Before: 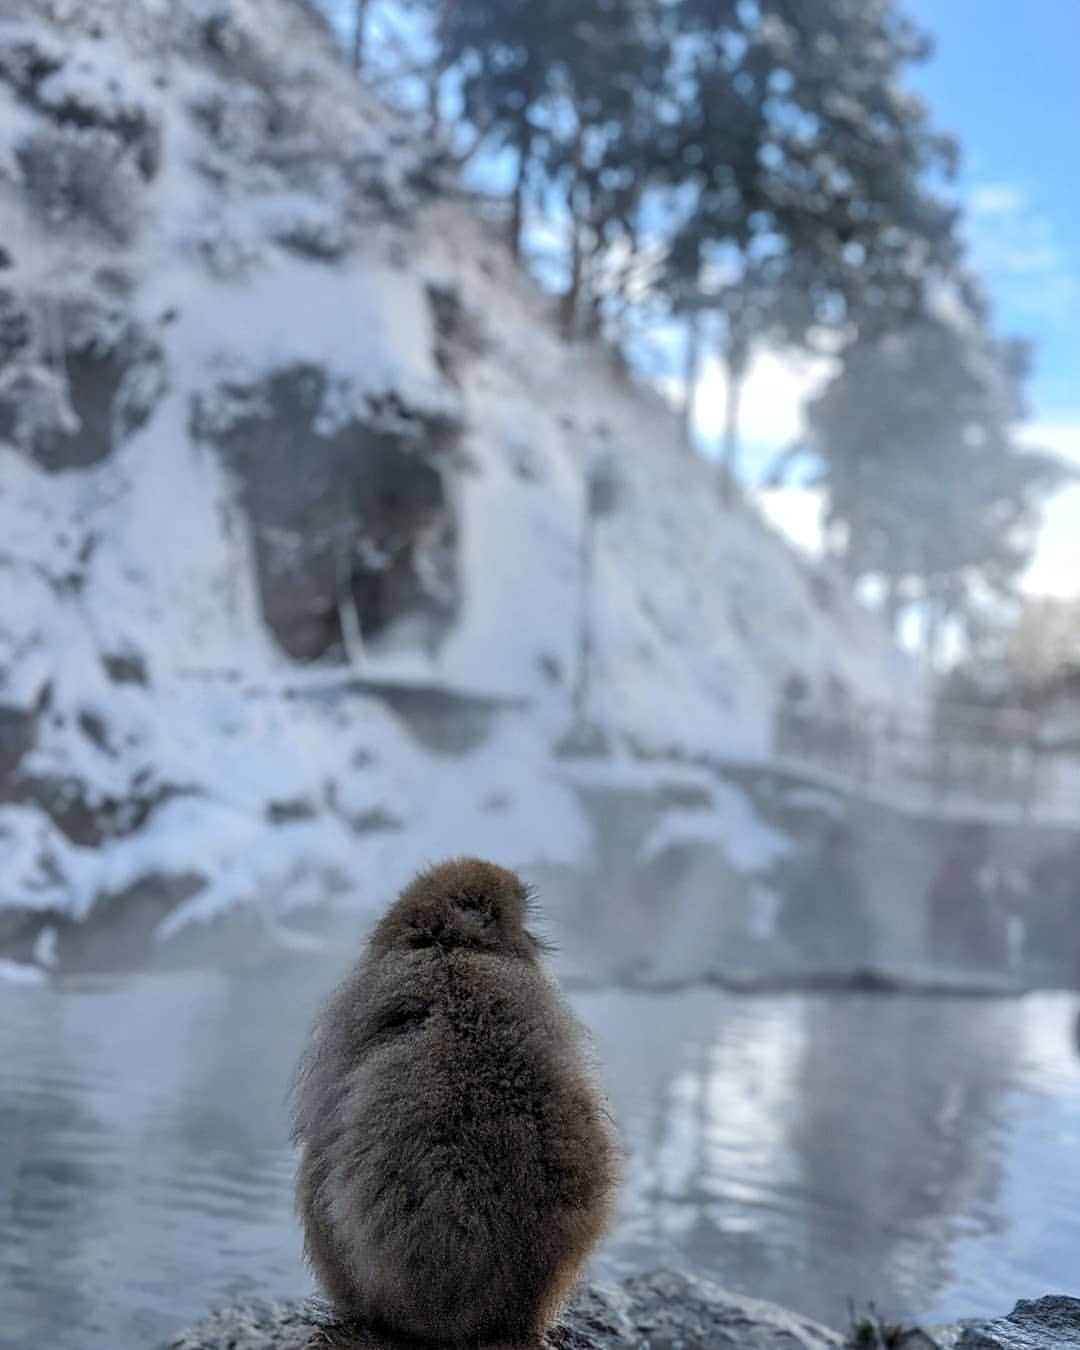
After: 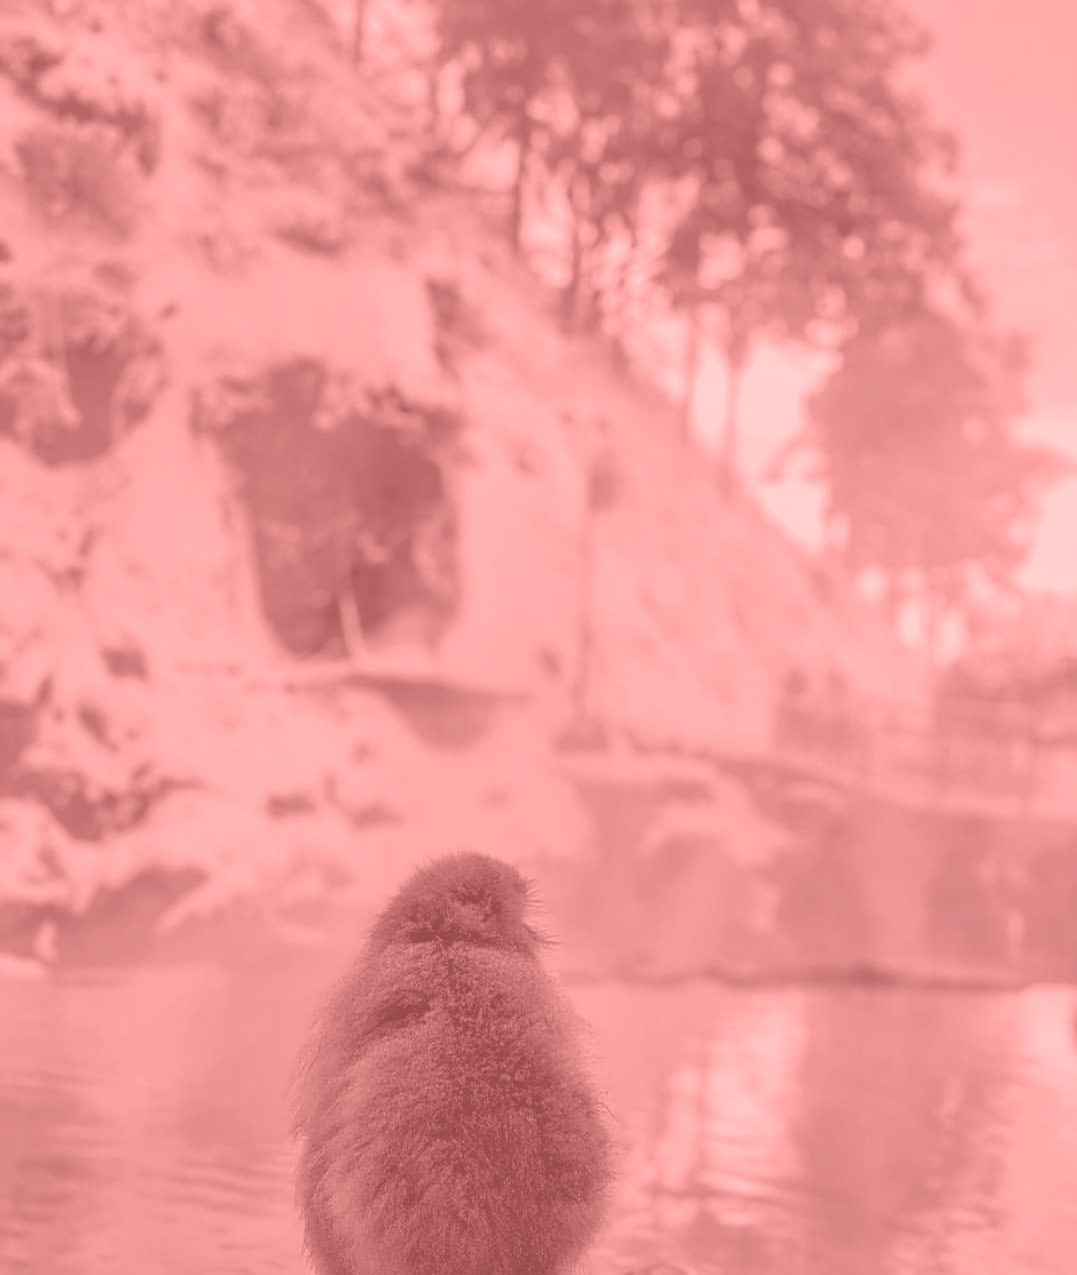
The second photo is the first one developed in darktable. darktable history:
color balance rgb: on, module defaults
color correction: highlights a* -15.58, highlights b* 40, shadows a* -40, shadows b* -26.18
colorize: saturation 51%, source mix 50.67%, lightness 50.67%
crop: top 0.448%, right 0.264%, bottom 5.045%
